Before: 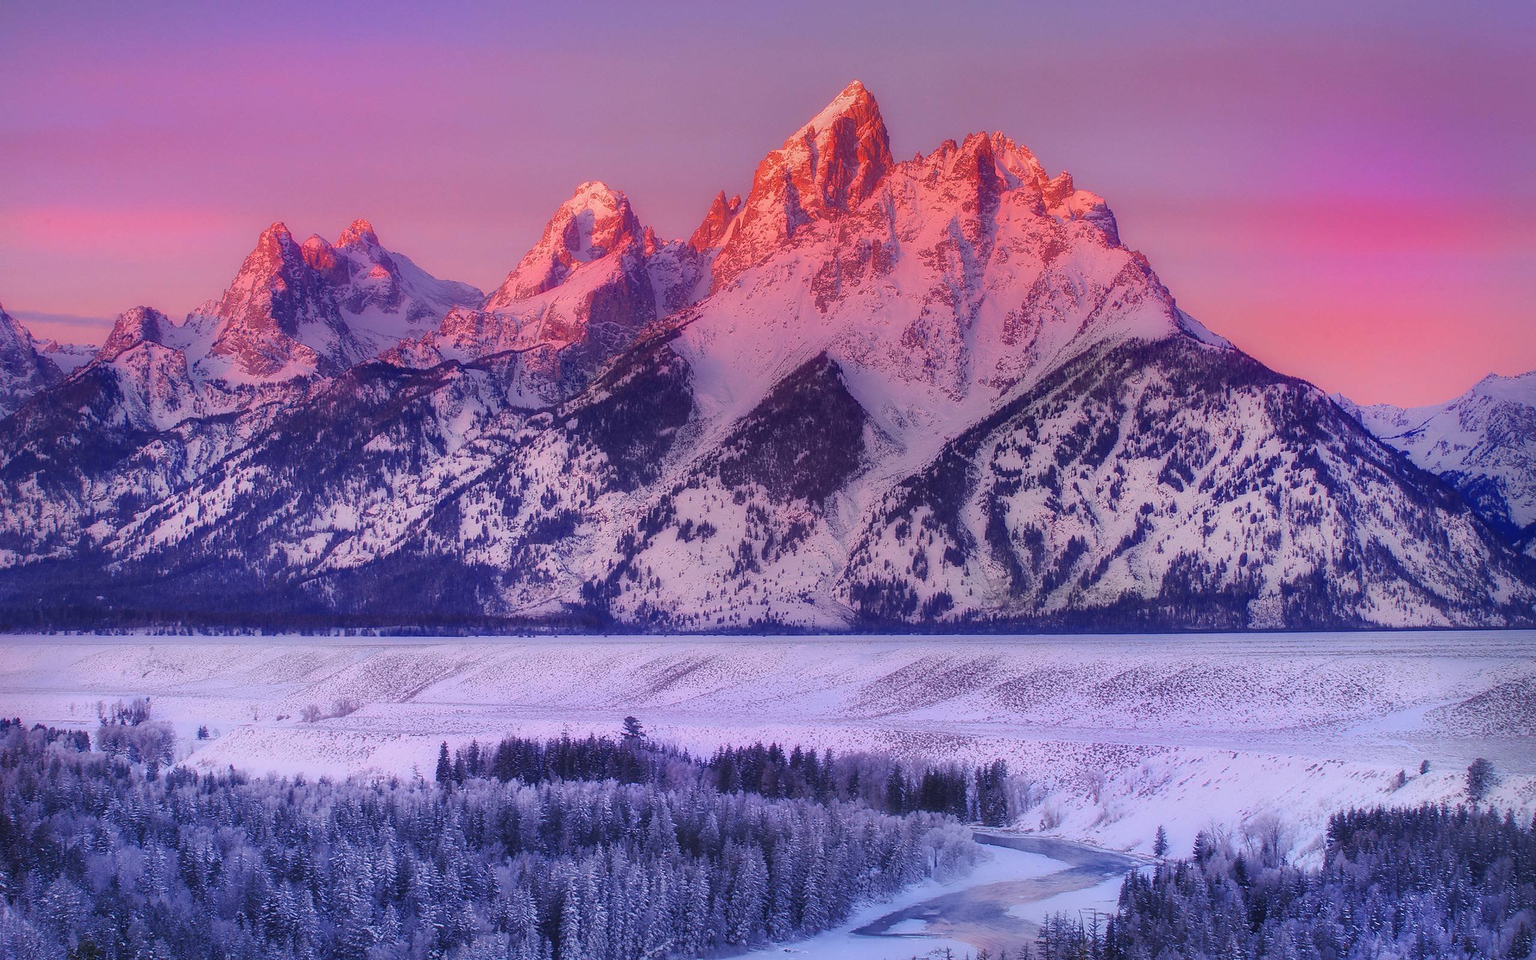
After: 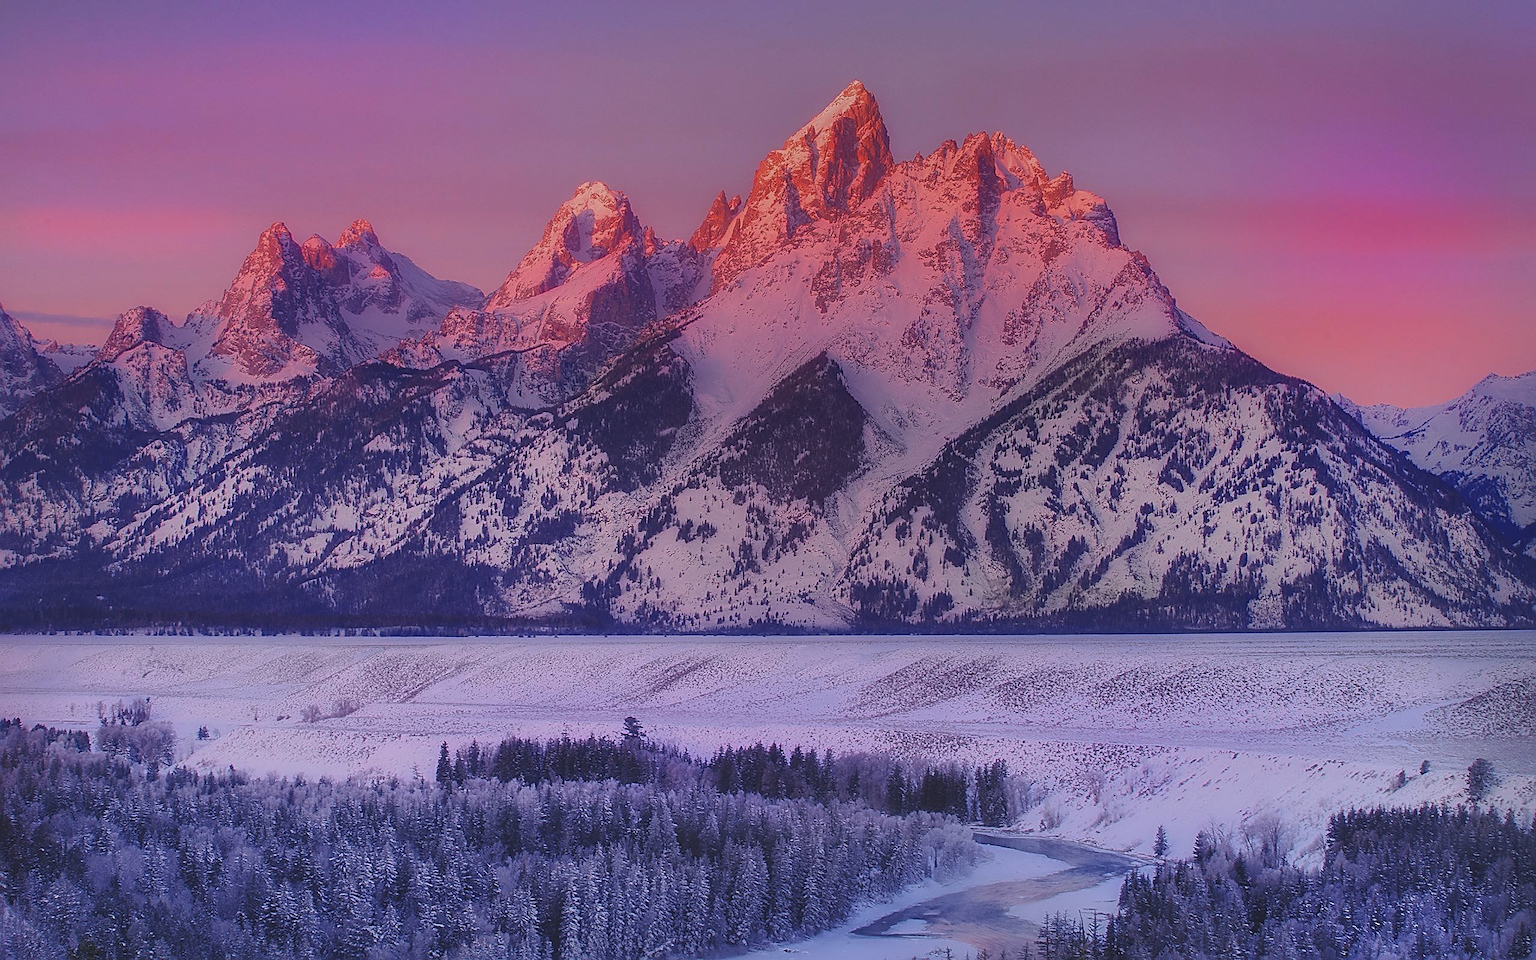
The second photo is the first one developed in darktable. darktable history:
exposure: black level correction -0.015, exposure -0.5 EV, compensate highlight preservation false
sharpen: radius 2.531, amount 0.628
